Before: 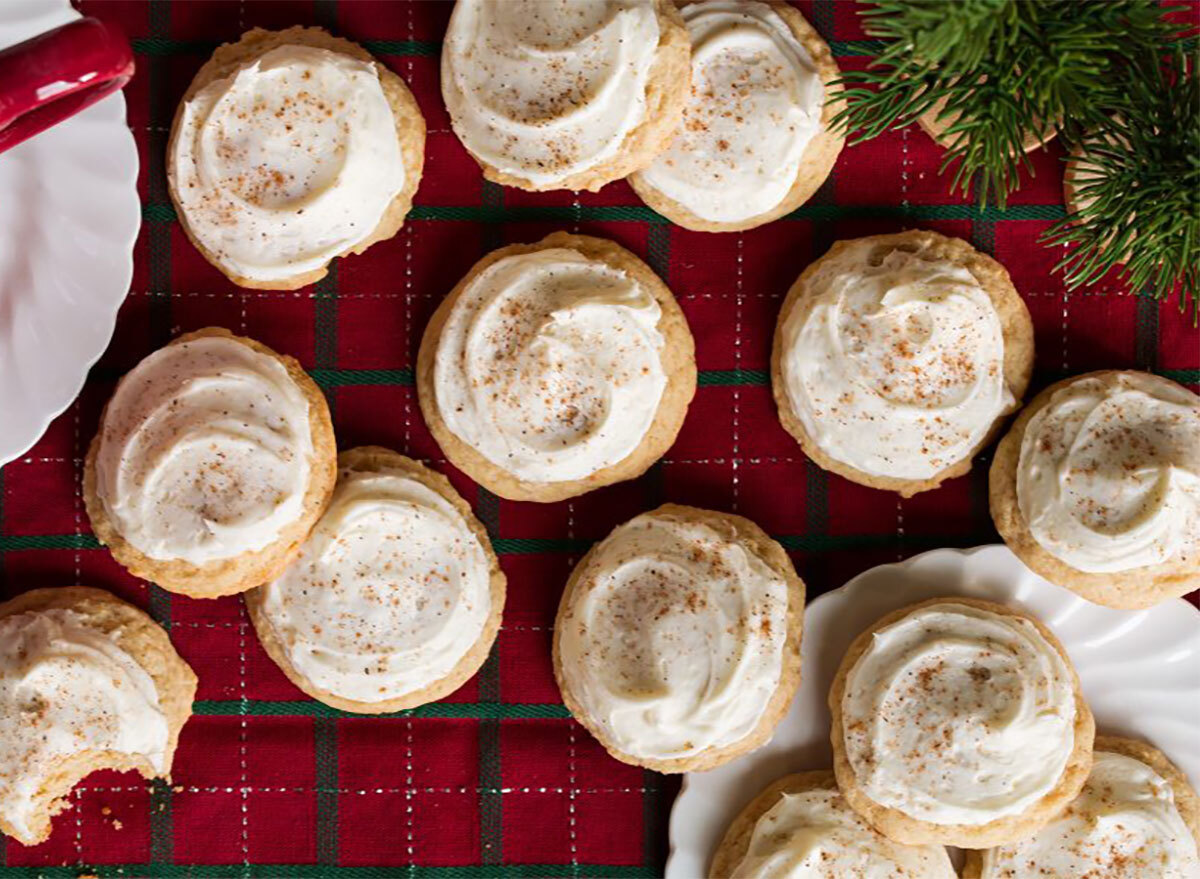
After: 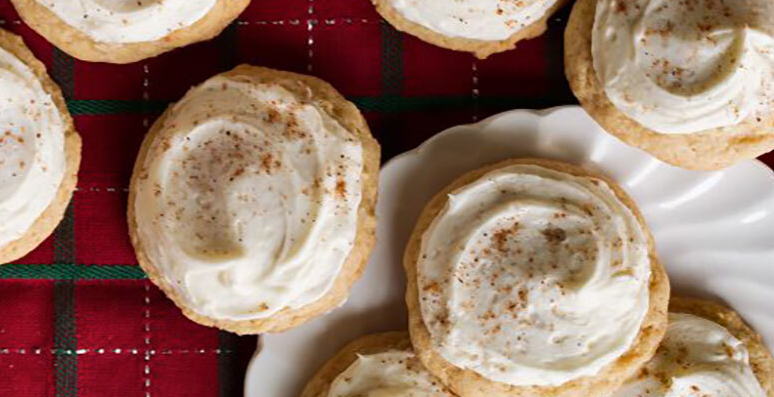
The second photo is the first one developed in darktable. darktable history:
shadows and highlights: soften with gaussian
crop and rotate: left 35.42%, top 49.945%, bottom 4.864%
